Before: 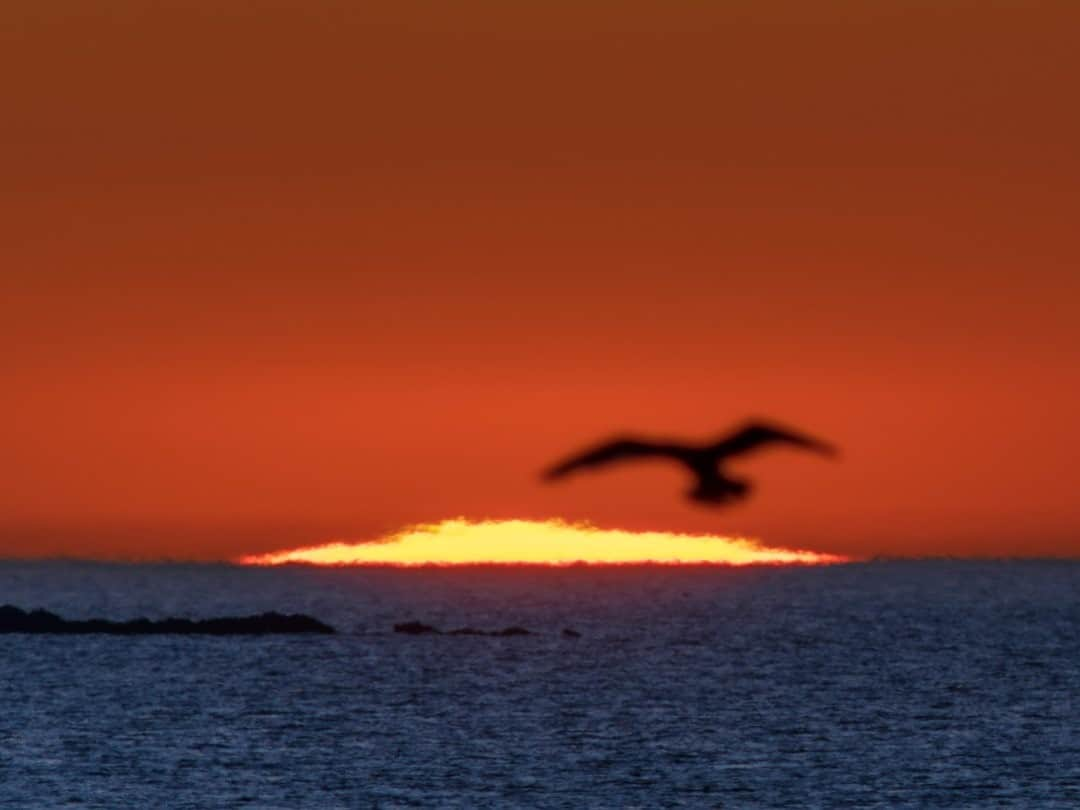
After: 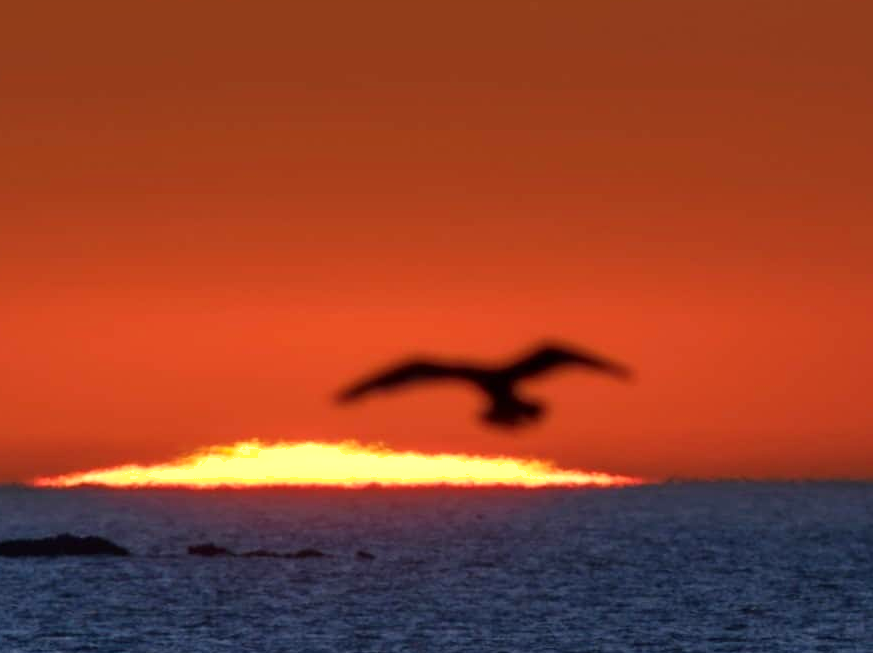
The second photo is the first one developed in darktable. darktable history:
crop: left 19.103%, top 9.73%, right 0%, bottom 9.634%
exposure: exposure 0.405 EV, compensate highlight preservation false
shadows and highlights: shadows -20.13, white point adjustment -1.81, highlights -34.95
